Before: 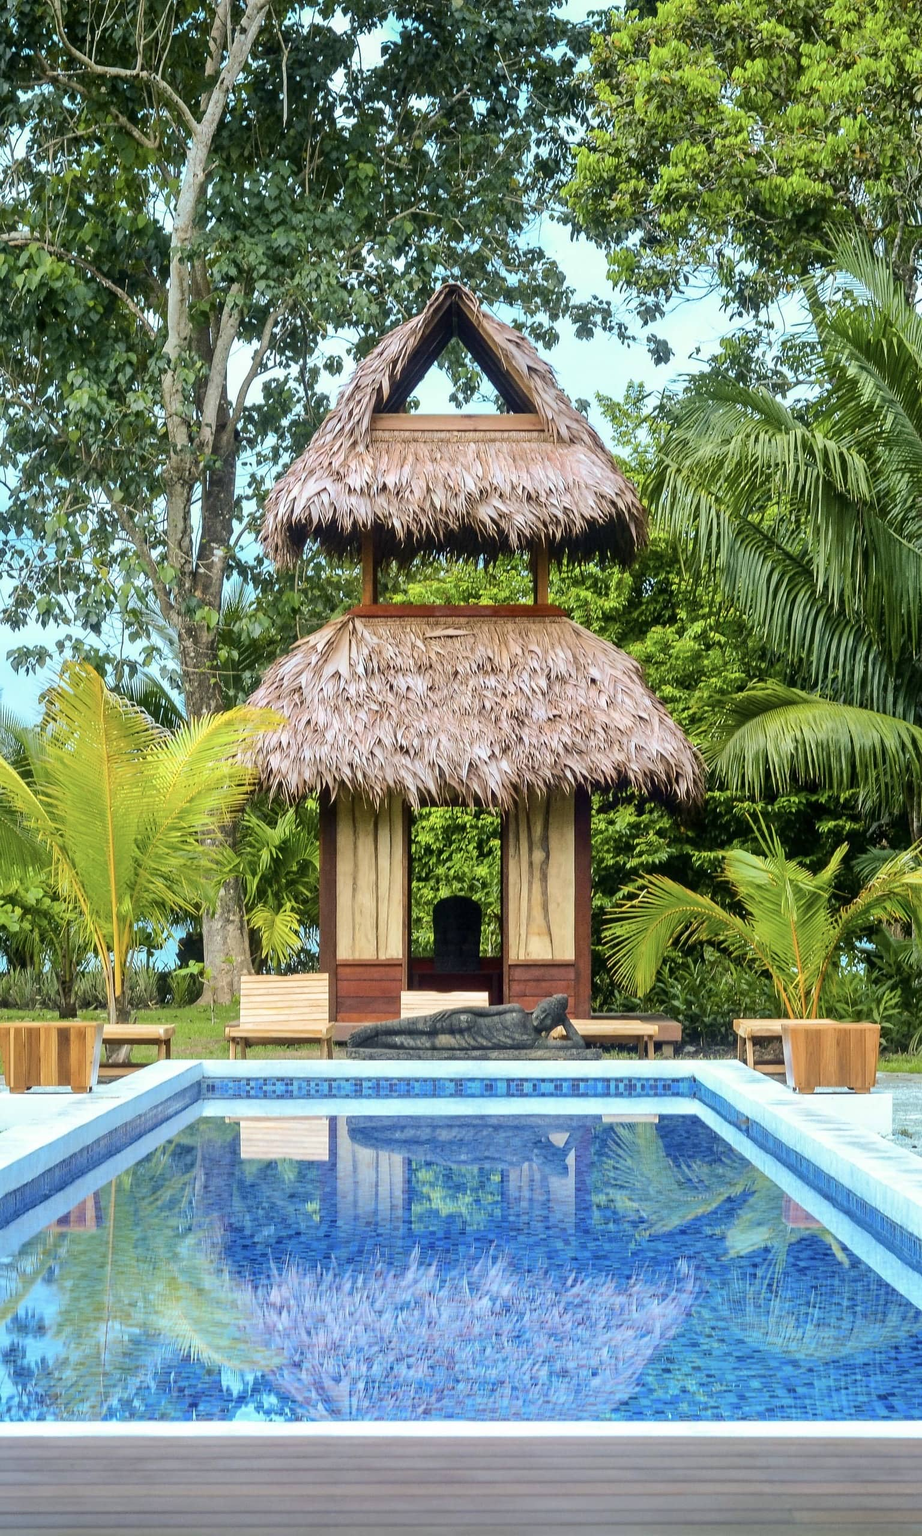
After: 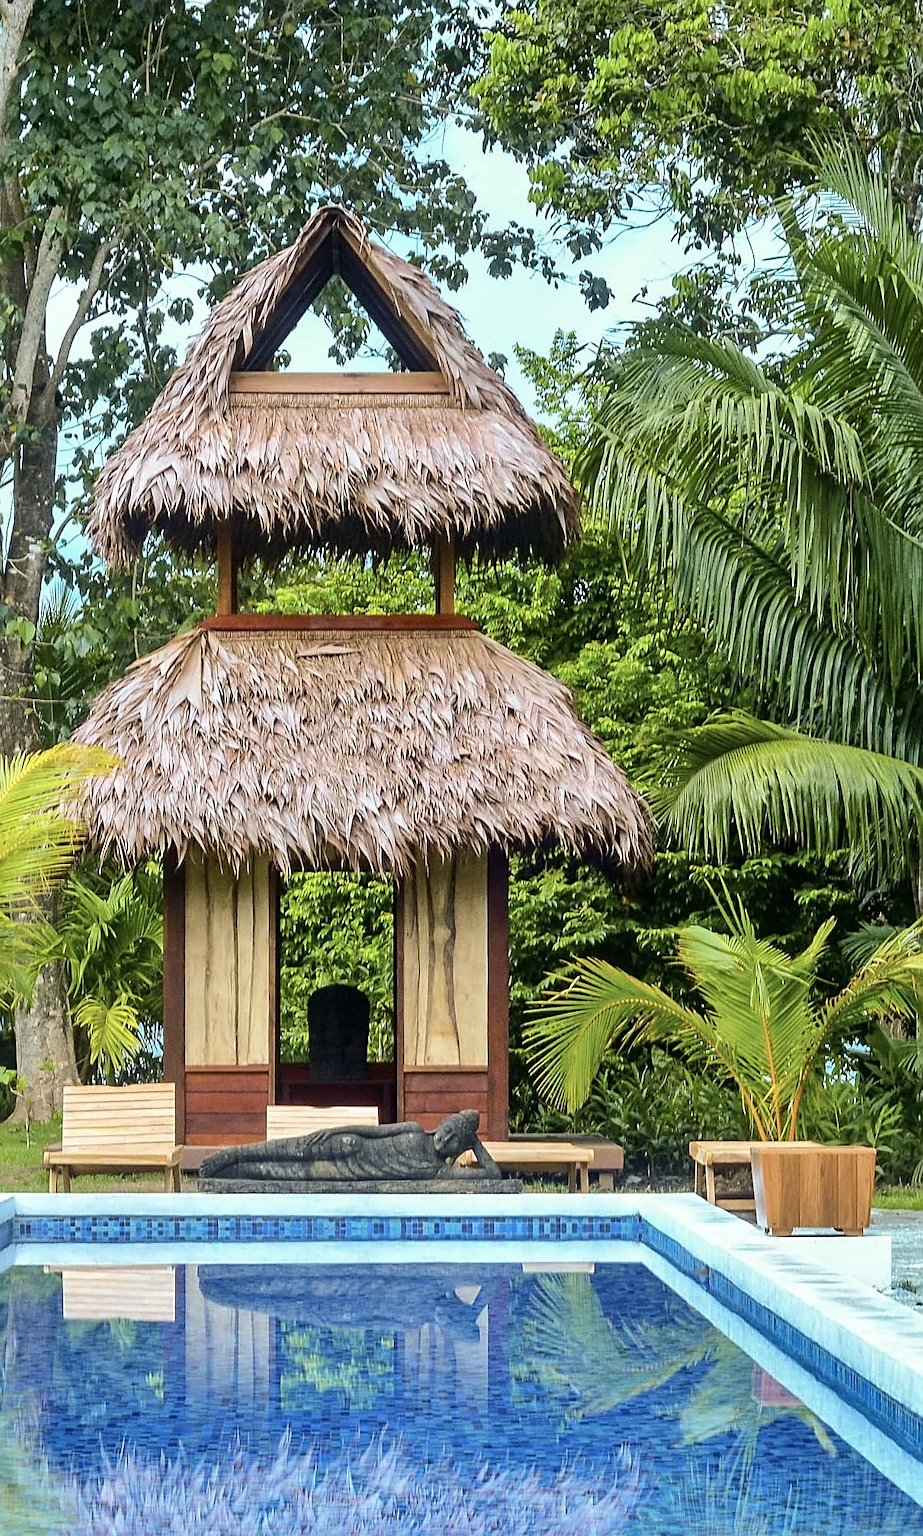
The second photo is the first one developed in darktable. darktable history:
shadows and highlights: soften with gaussian
sharpen: on, module defaults
crop and rotate: left 20.74%, top 7.912%, right 0.375%, bottom 13.378%
contrast brightness saturation: saturation -0.04
